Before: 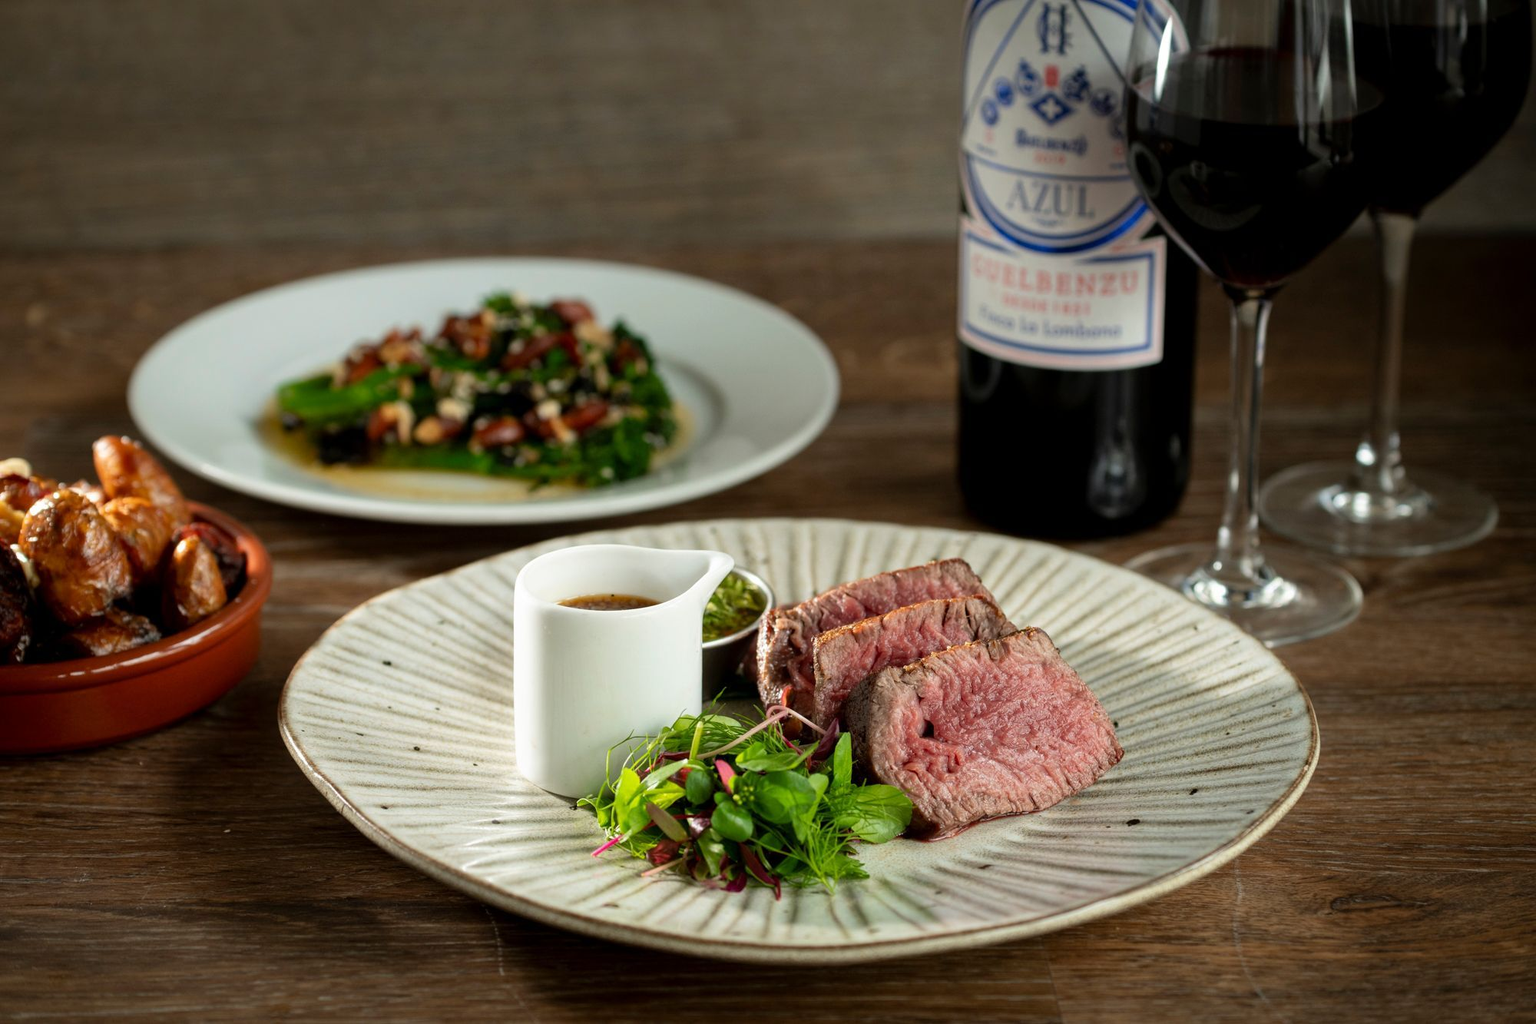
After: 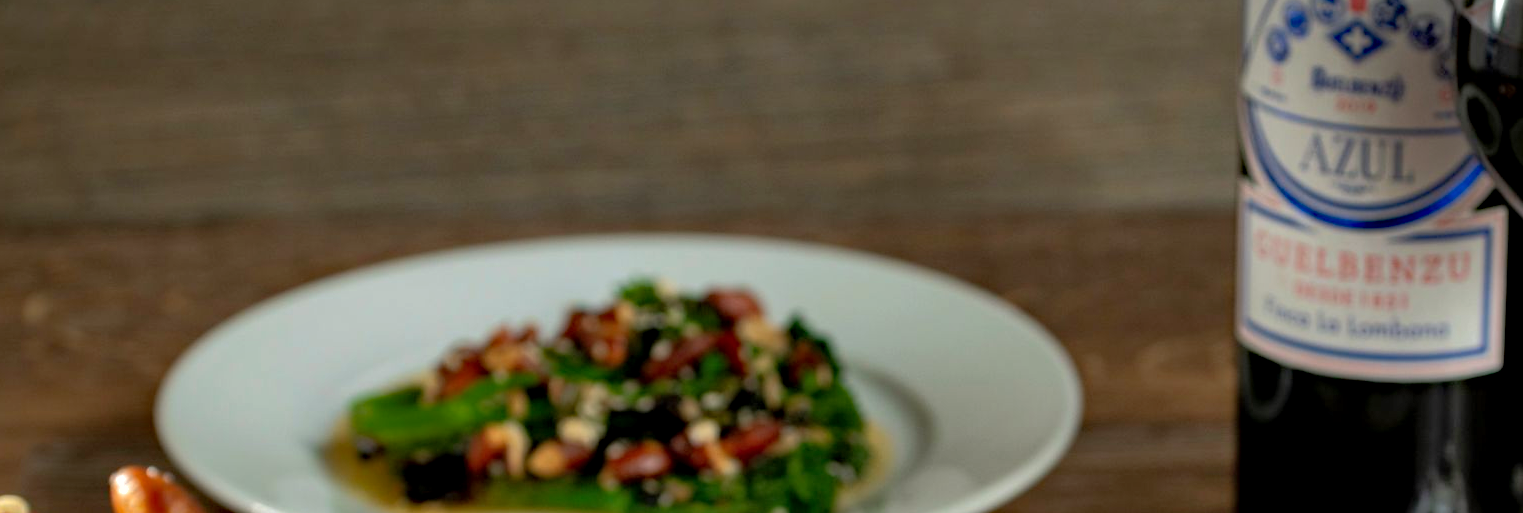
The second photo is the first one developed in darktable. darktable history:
haze removal: compatibility mode true
crop: left 0.567%, top 7.627%, right 23.262%, bottom 53.875%
contrast equalizer: octaves 7, y [[0.524 ×6], [0.512 ×6], [0.379 ×6], [0 ×6], [0 ×6]]
shadows and highlights: on, module defaults
